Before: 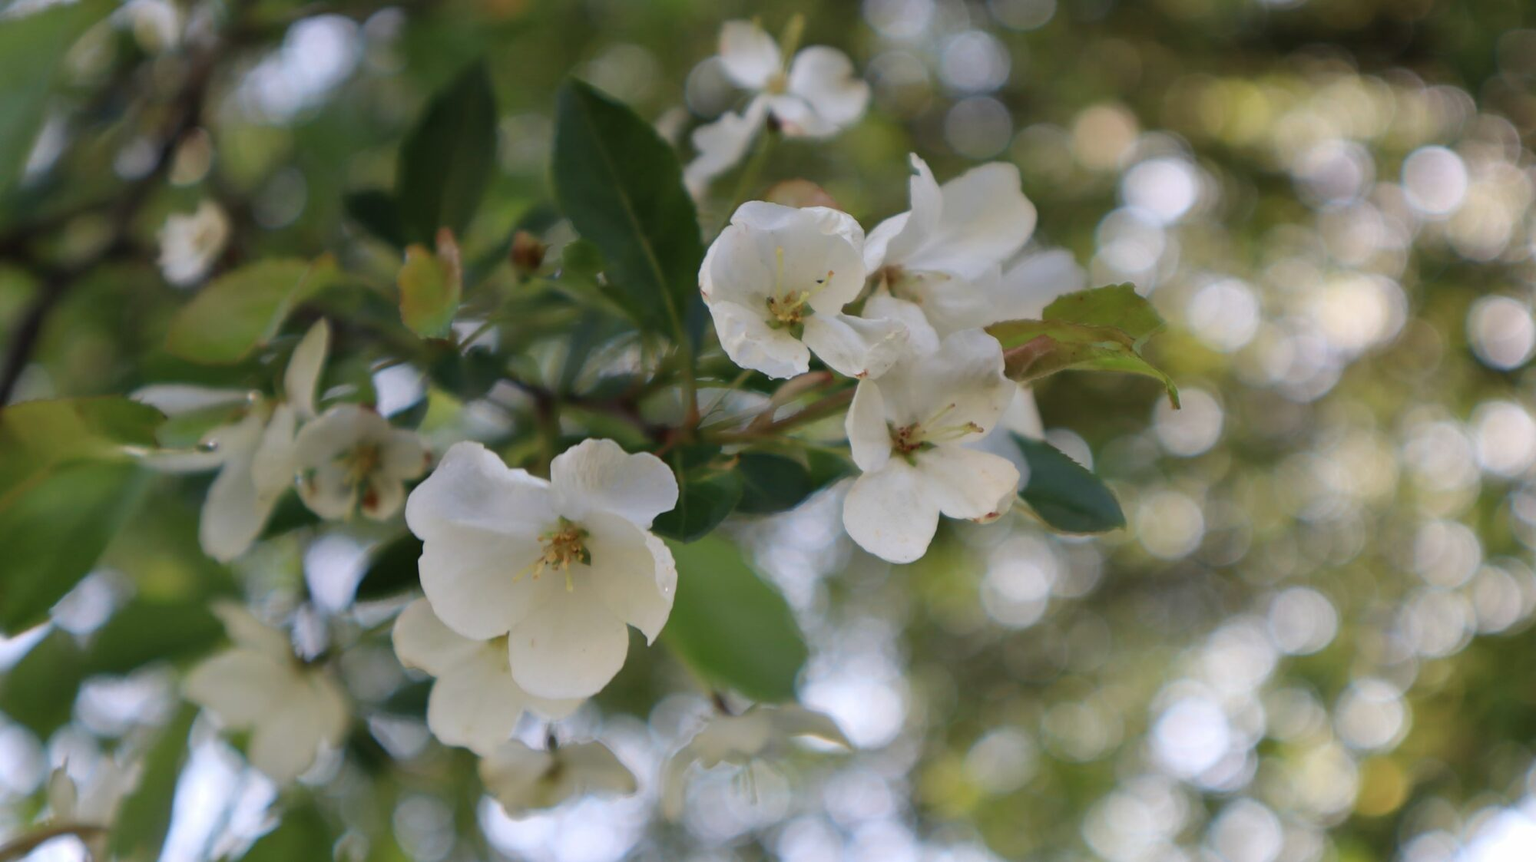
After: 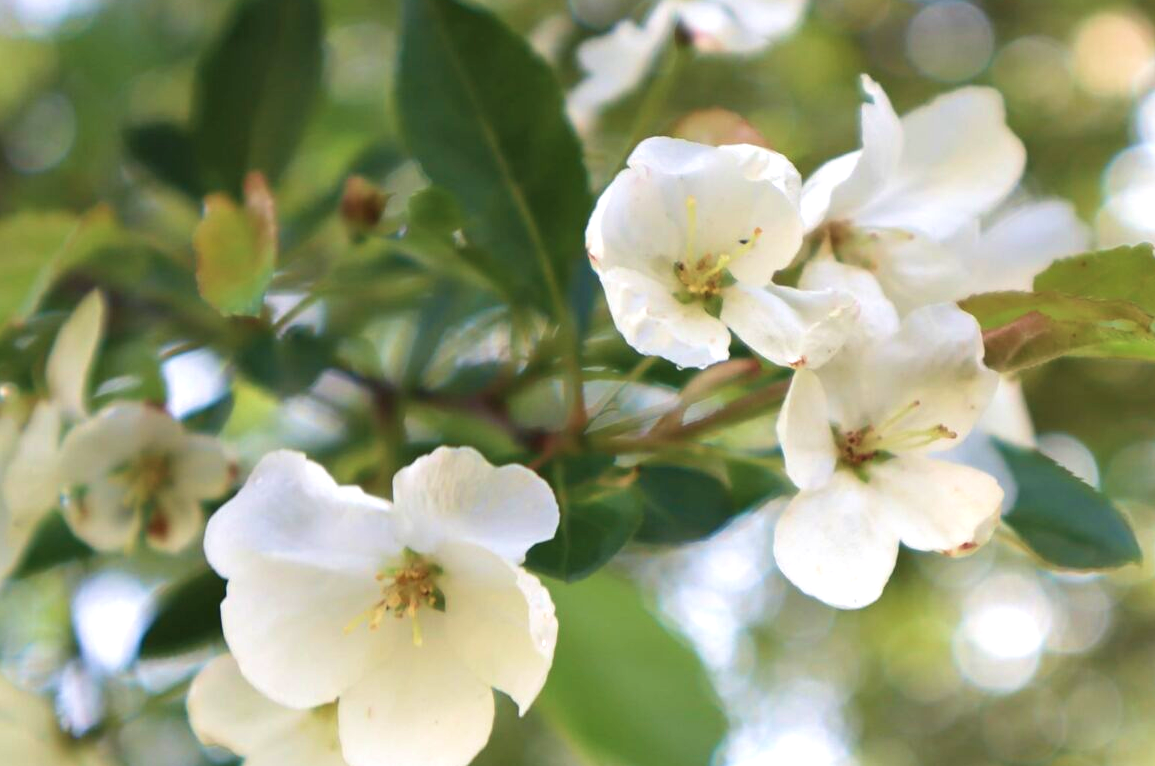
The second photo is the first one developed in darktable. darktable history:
exposure: black level correction 0, exposure 1 EV, compensate highlight preservation false
velvia: strength 30%
crop: left 16.202%, top 11.208%, right 26.045%, bottom 20.557%
